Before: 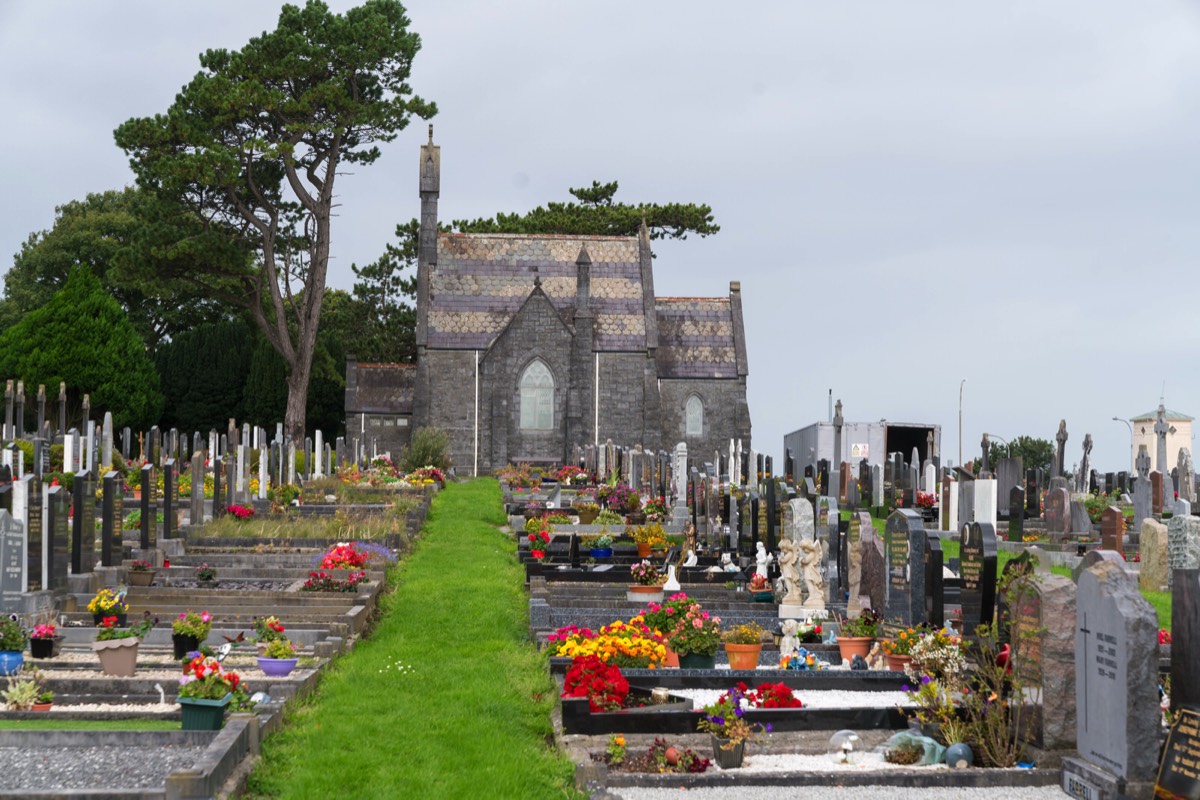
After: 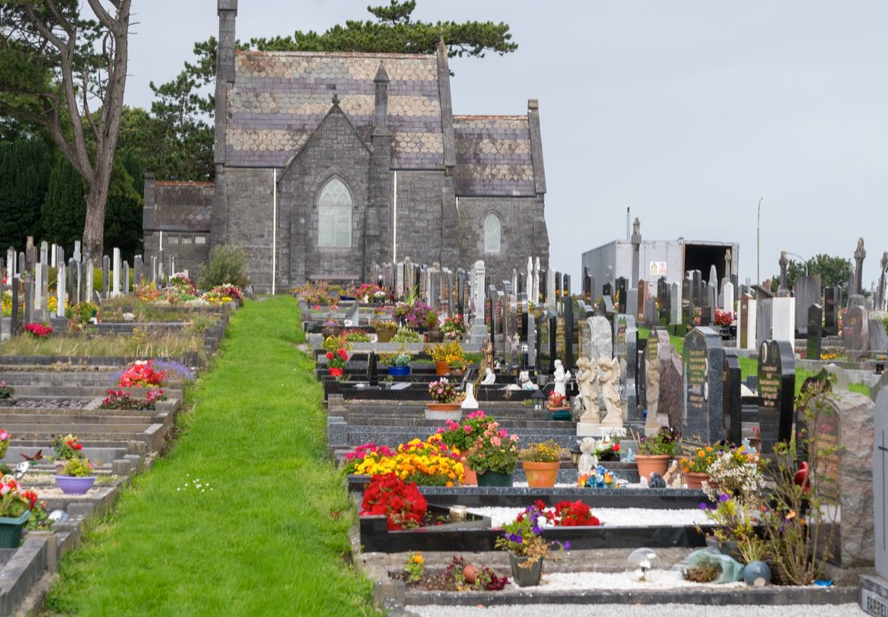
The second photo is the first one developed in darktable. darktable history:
crop: left 16.871%, top 22.857%, right 9.116%
